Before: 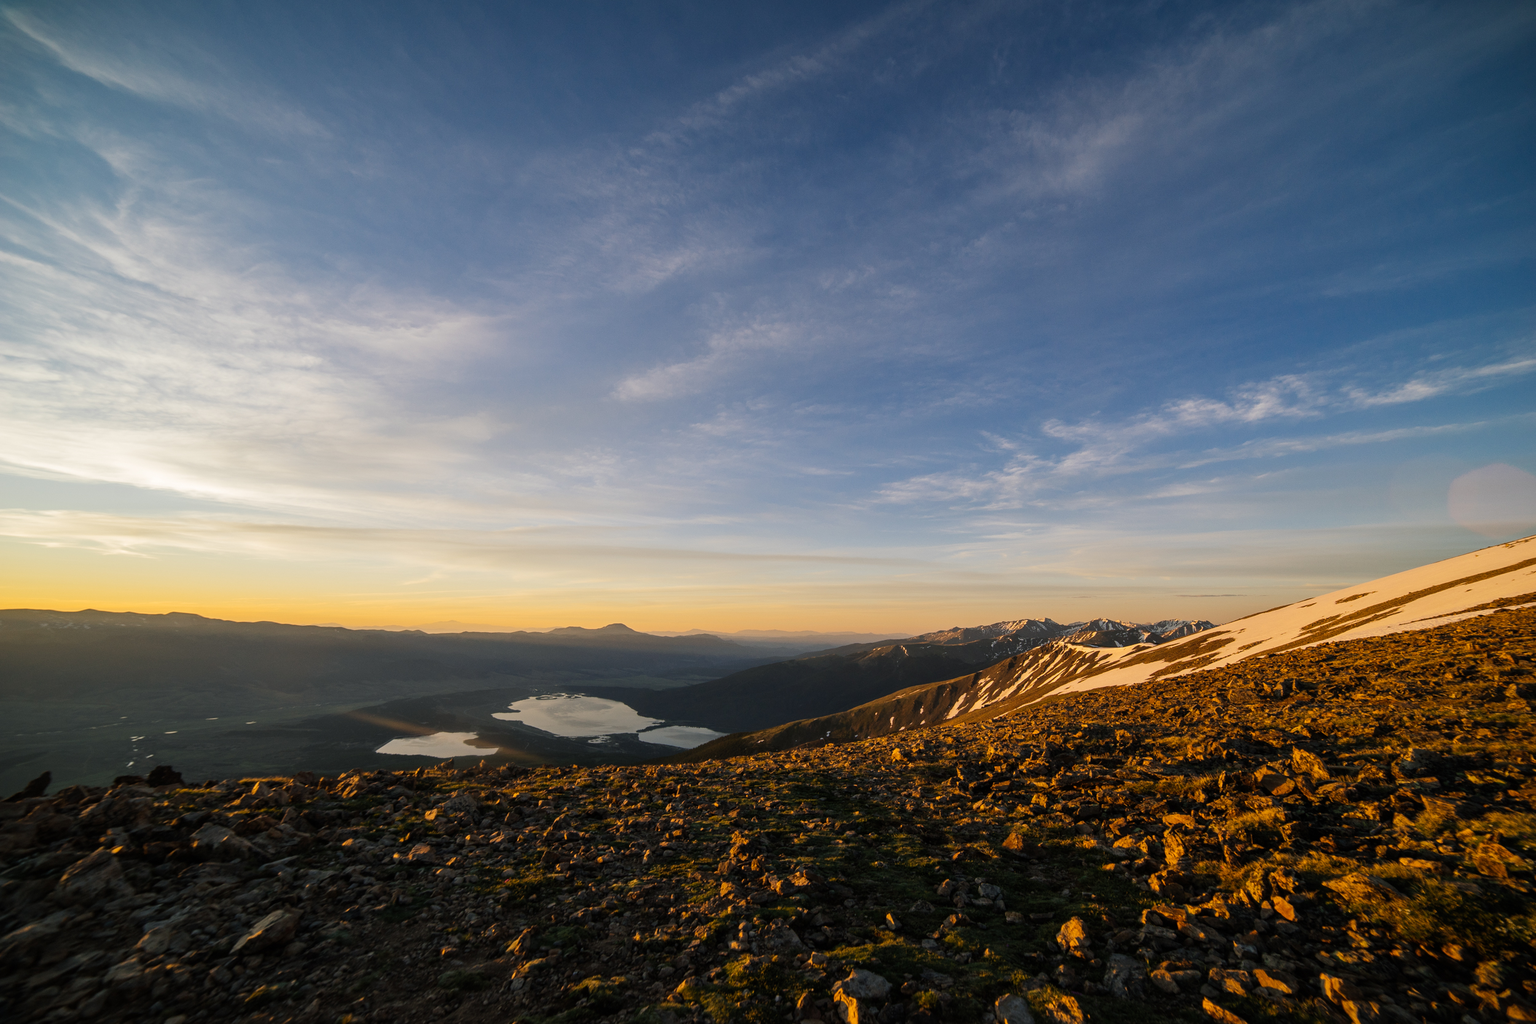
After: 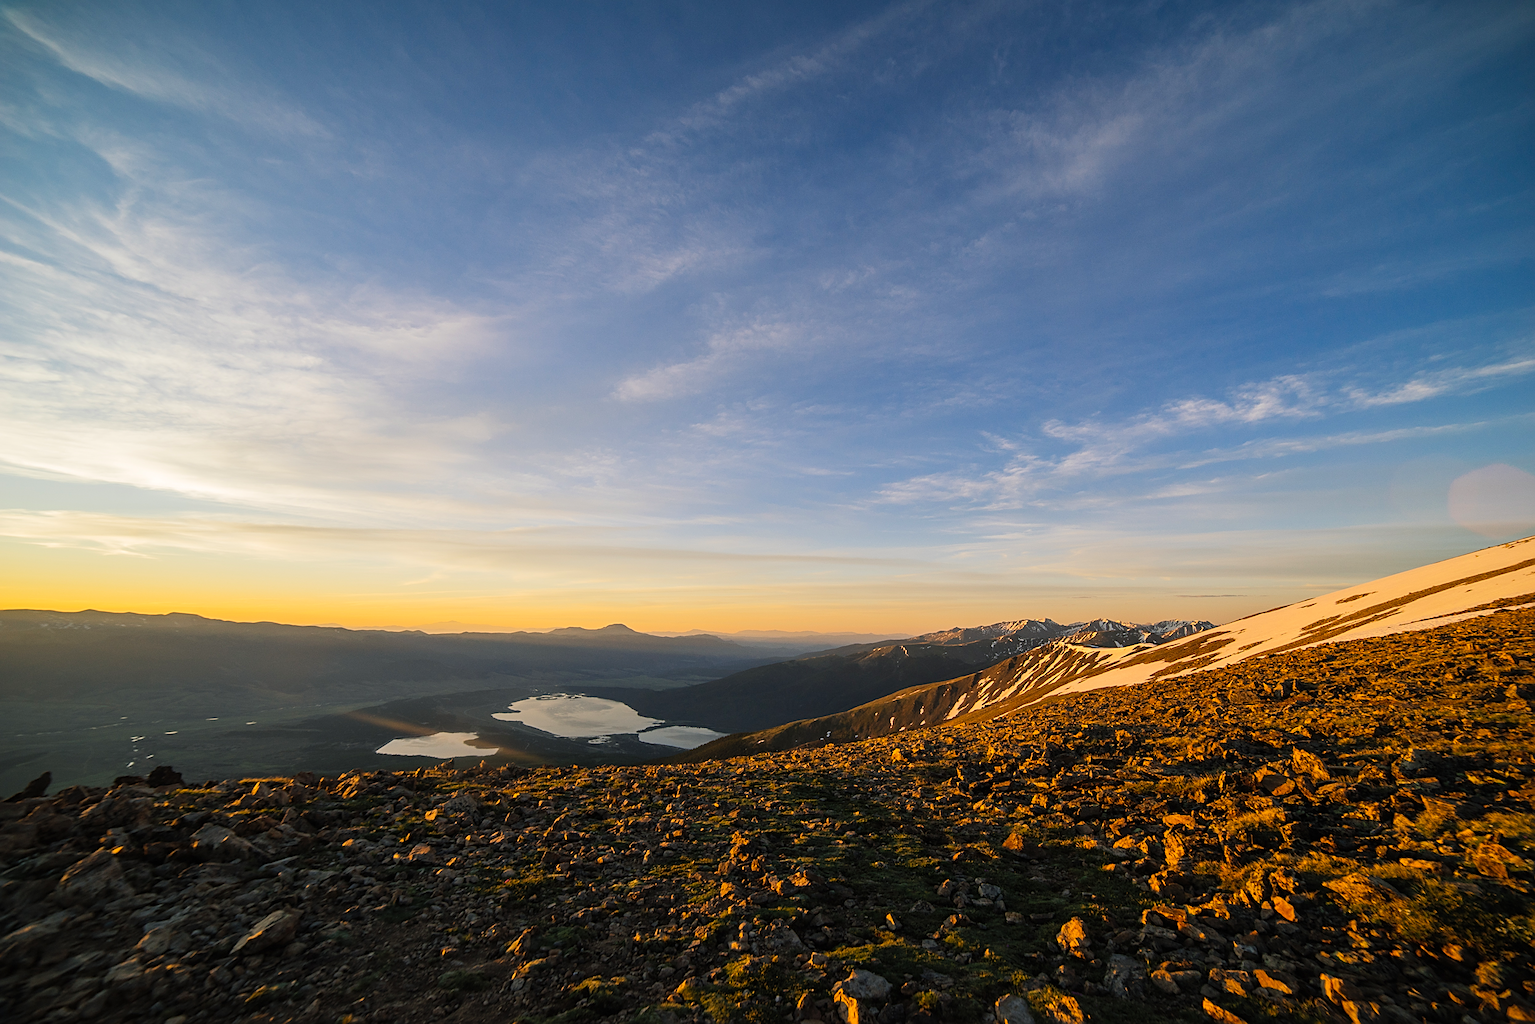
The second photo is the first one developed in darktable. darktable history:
sharpen: on, module defaults
contrast brightness saturation: contrast 0.07, brightness 0.08, saturation 0.18
